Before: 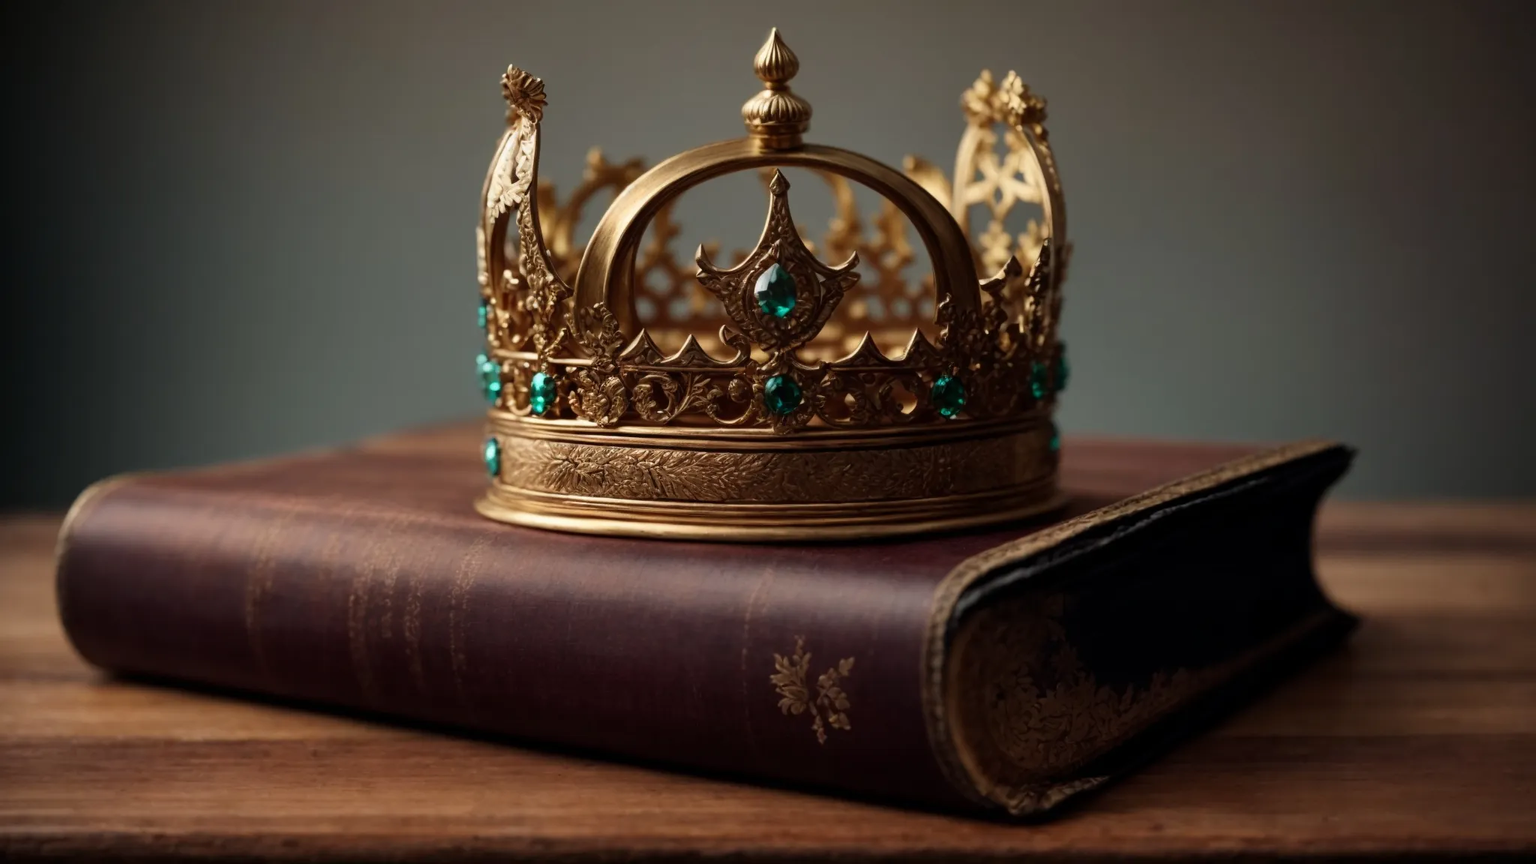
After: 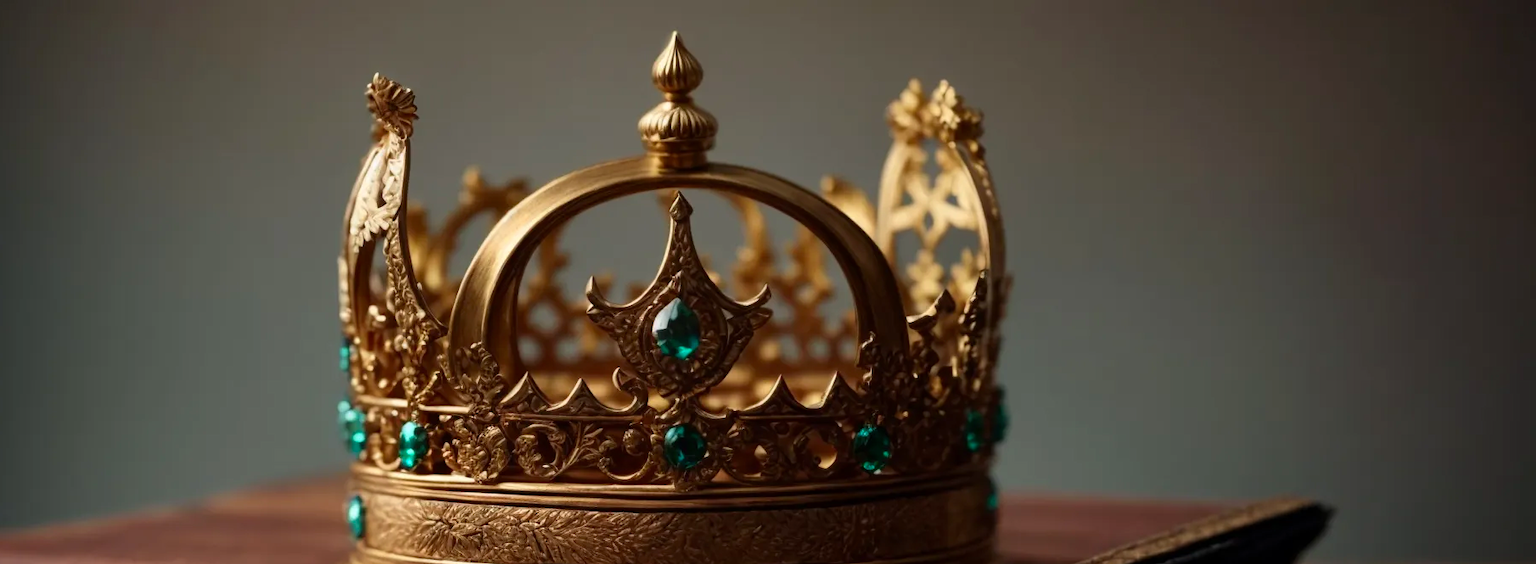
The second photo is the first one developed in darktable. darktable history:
crop and rotate: left 11.579%, bottom 42.24%
levels: mode automatic, levels [0, 0.478, 1]
contrast brightness saturation: contrast 0.039, saturation 0.161
